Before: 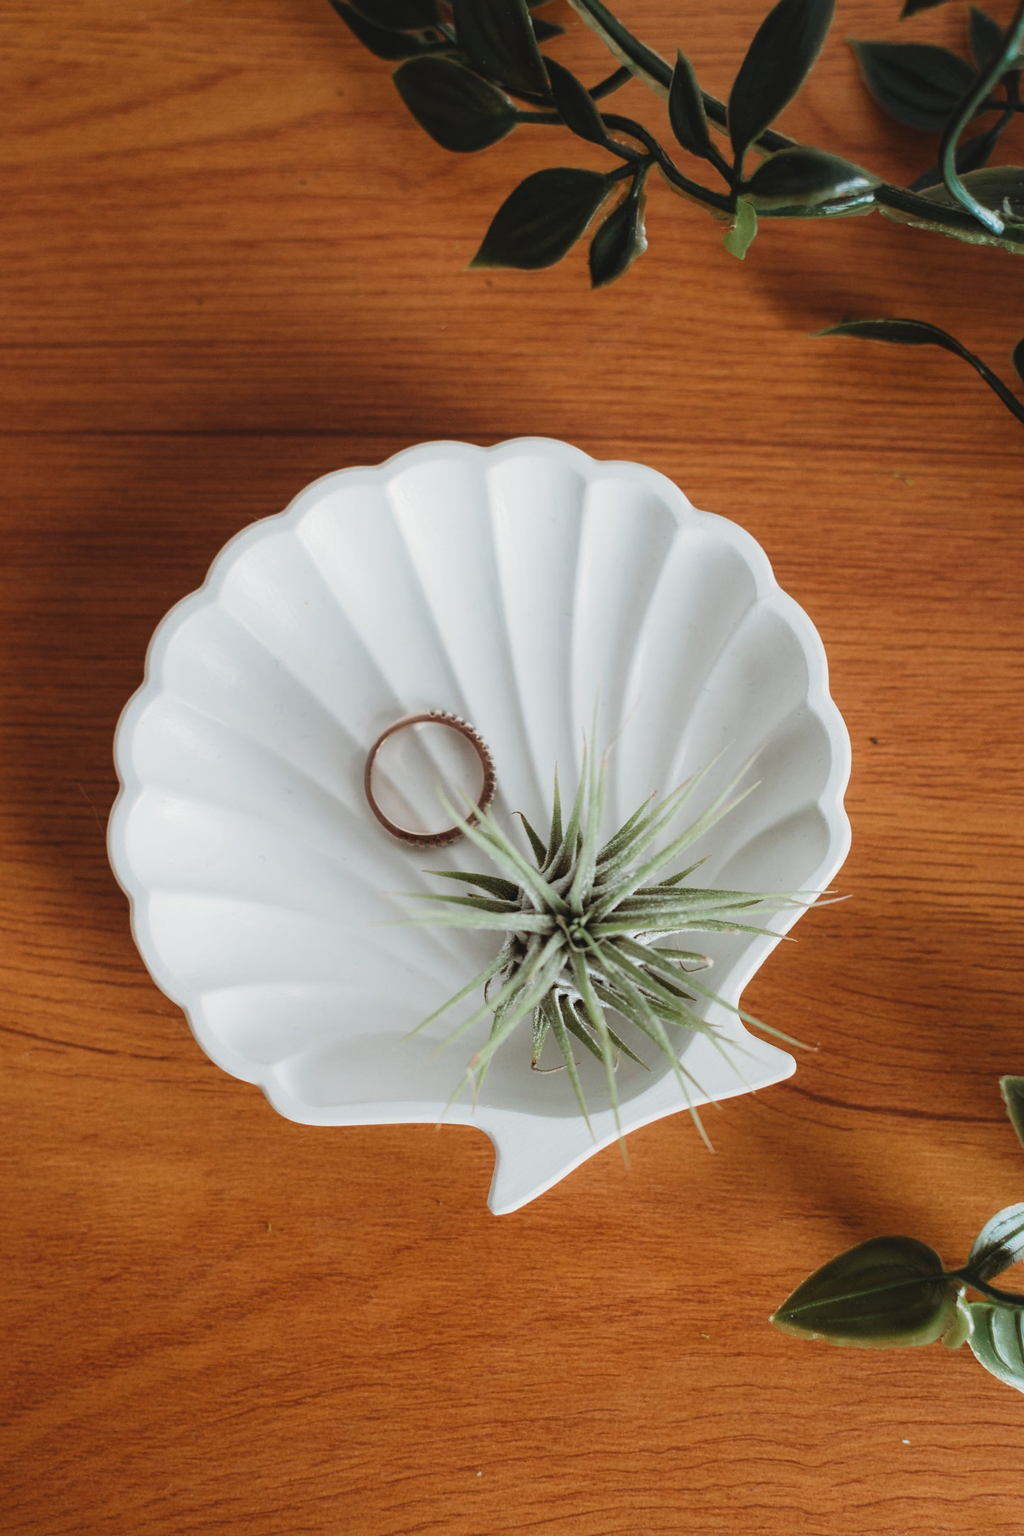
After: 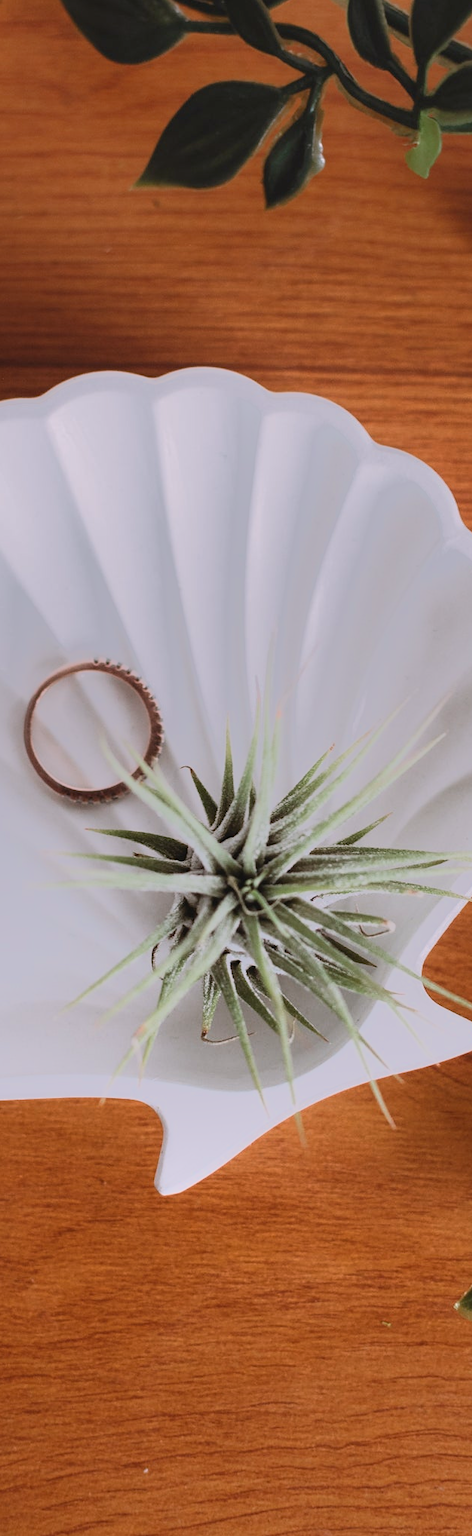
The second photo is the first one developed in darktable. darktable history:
white balance: red 1.05, blue 1.072
crop: left 33.452%, top 6.025%, right 23.155%
tone equalizer: -7 EV -0.63 EV, -6 EV 1 EV, -5 EV -0.45 EV, -4 EV 0.43 EV, -3 EV 0.41 EV, -2 EV 0.15 EV, -1 EV -0.15 EV, +0 EV -0.39 EV, smoothing diameter 25%, edges refinement/feathering 10, preserve details guided filter
